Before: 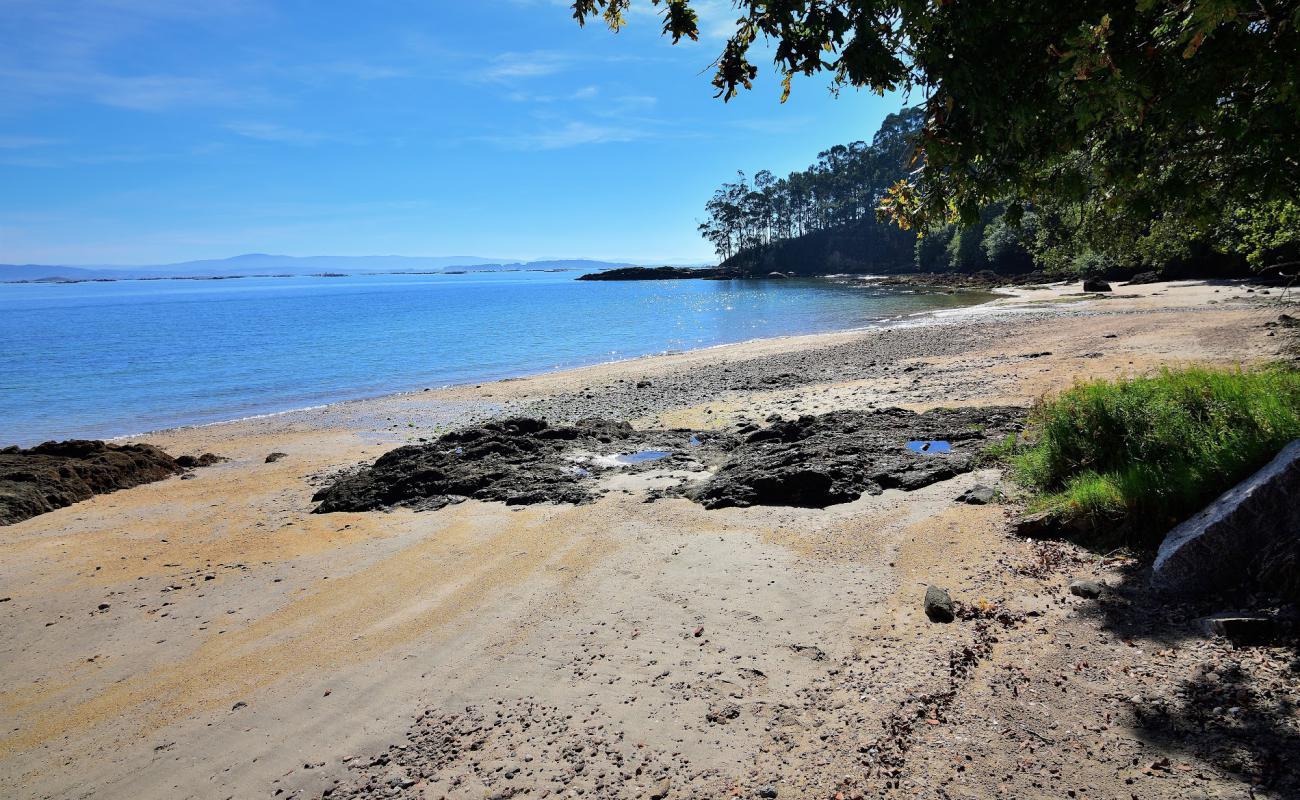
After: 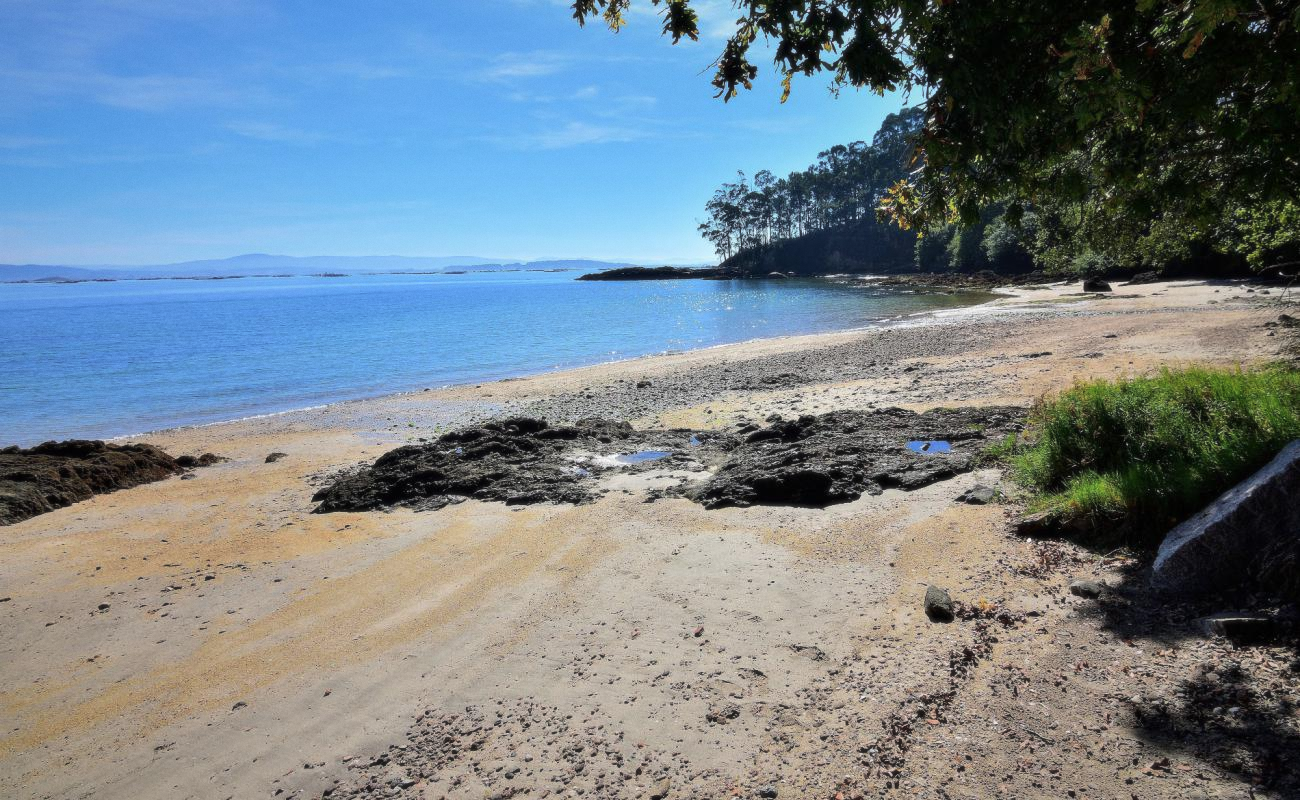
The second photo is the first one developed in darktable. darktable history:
soften: size 10%, saturation 50%, brightness 0.2 EV, mix 10%
grain: coarseness 14.57 ISO, strength 8.8%
